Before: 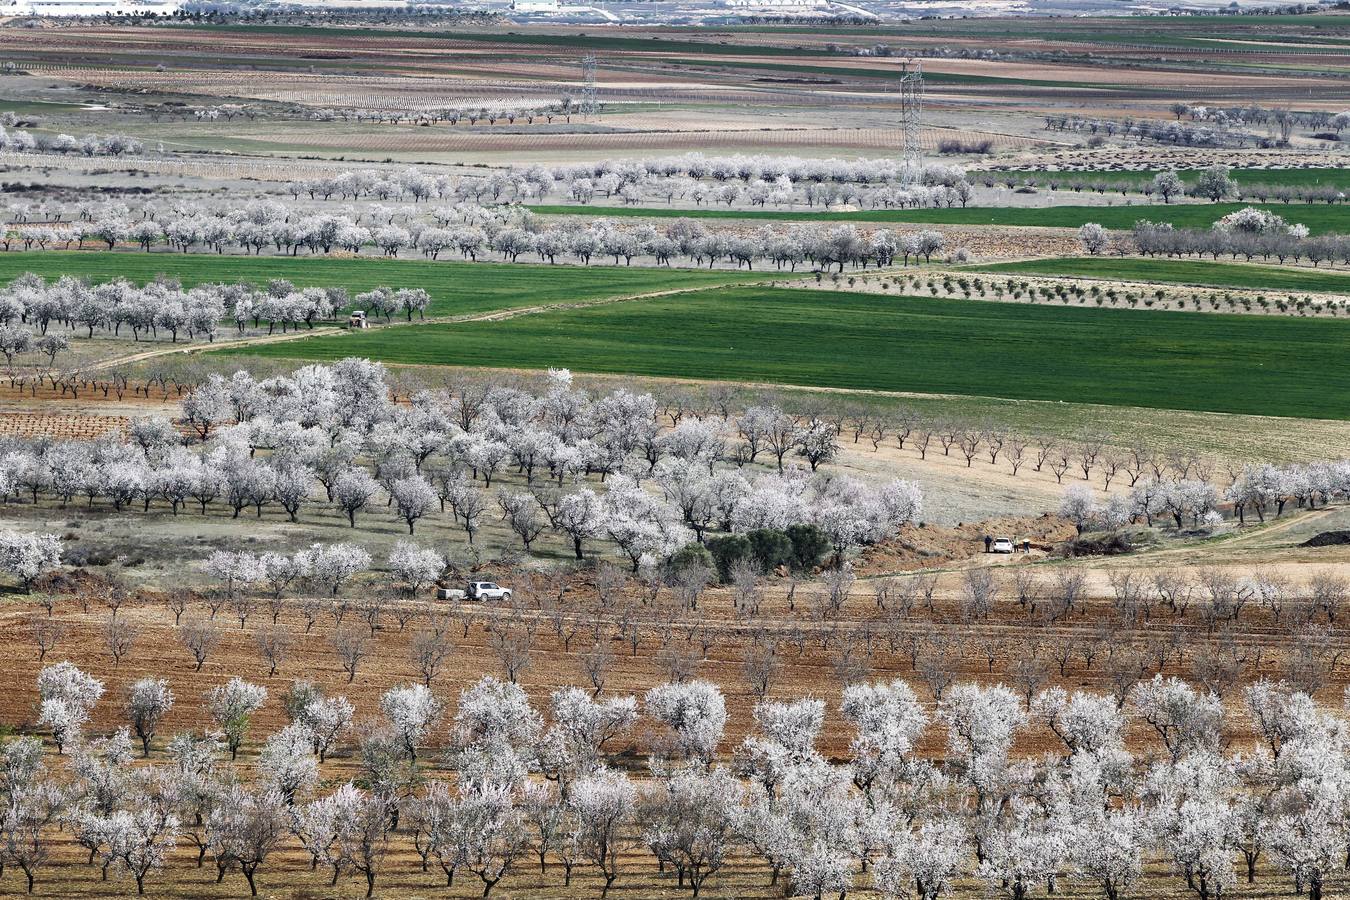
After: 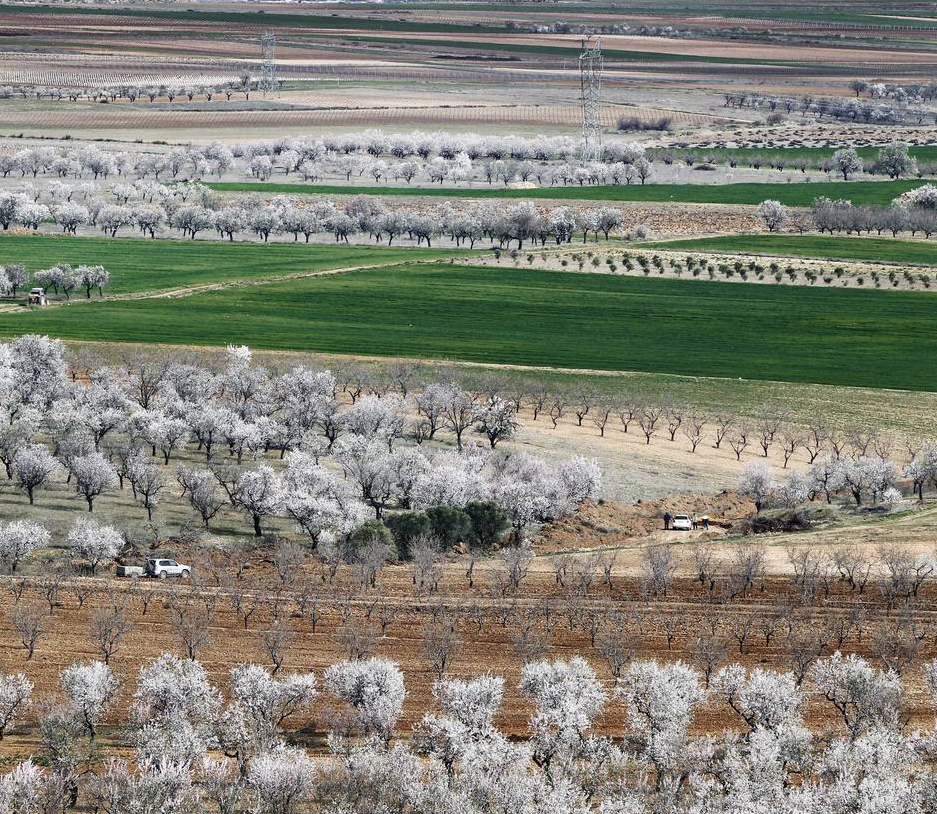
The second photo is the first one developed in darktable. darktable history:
crop and rotate: left 23.836%, top 2.663%, right 6.706%, bottom 6.852%
